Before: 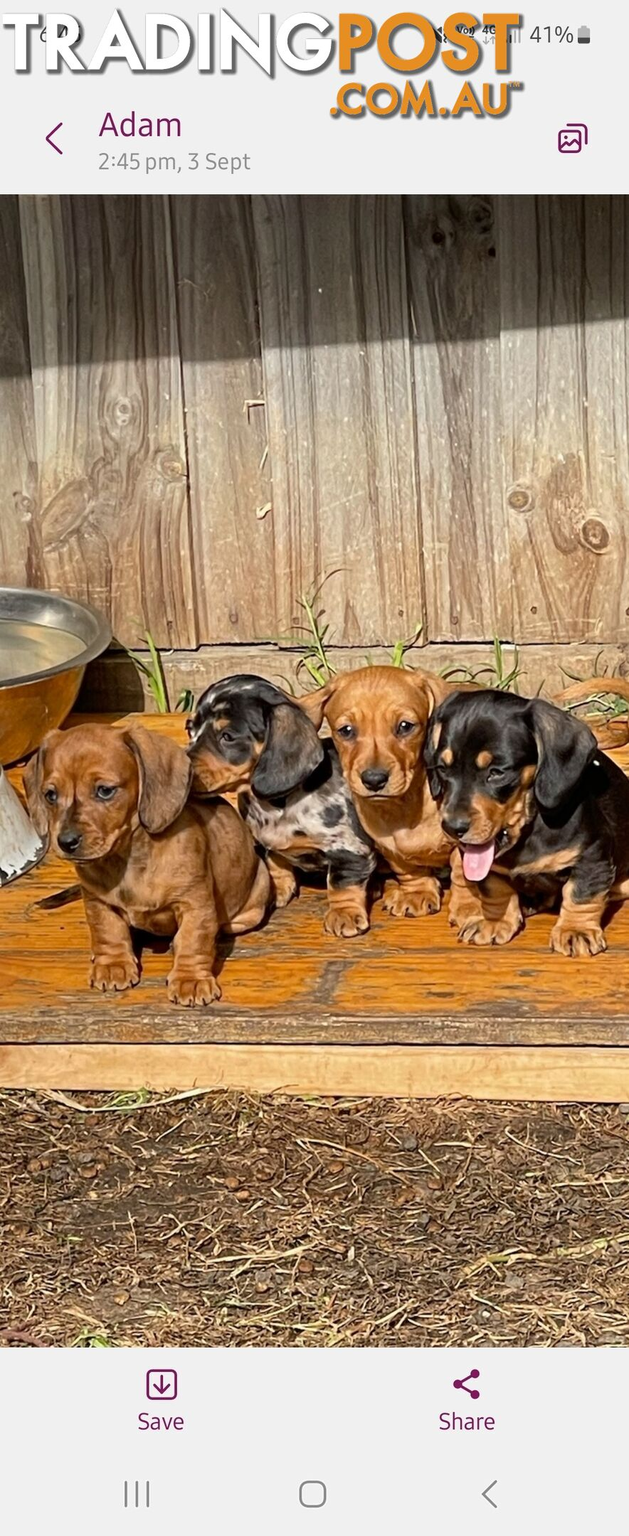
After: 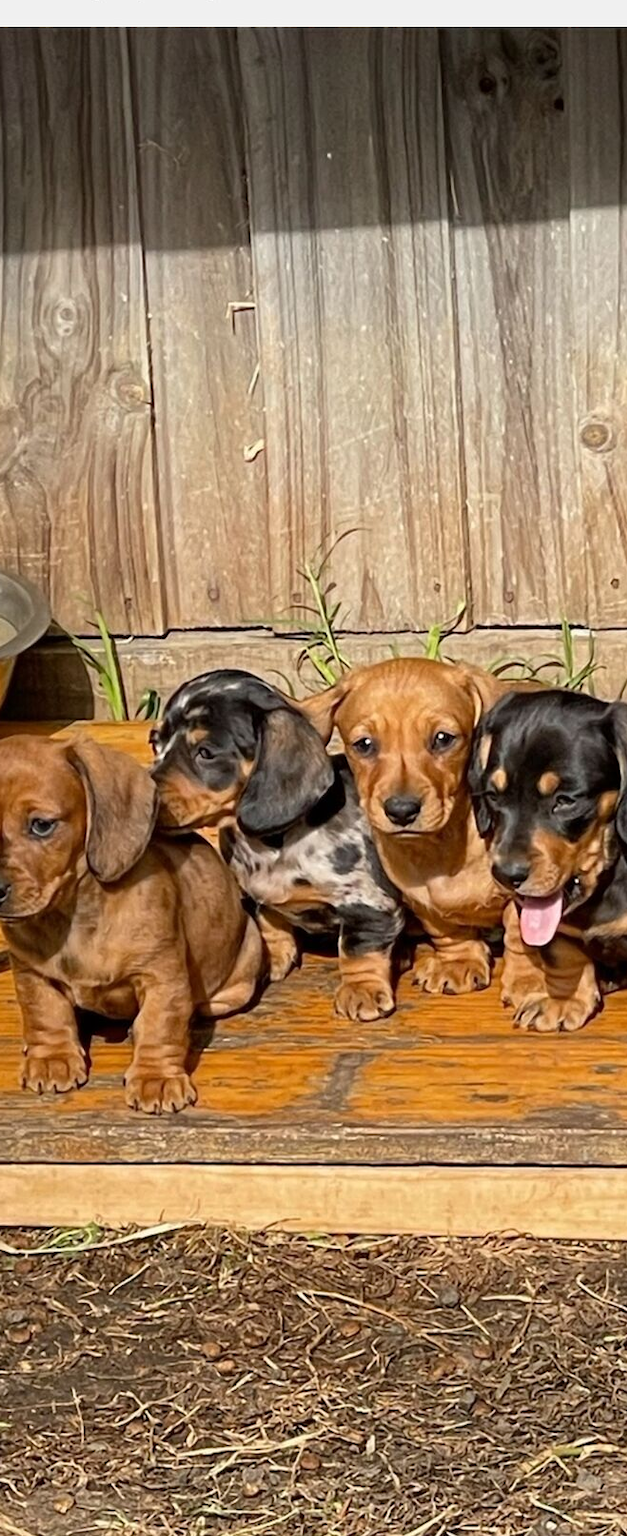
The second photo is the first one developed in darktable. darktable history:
crop and rotate: left 11.839%, top 11.366%, right 13.597%, bottom 13.871%
tone equalizer: on, module defaults
